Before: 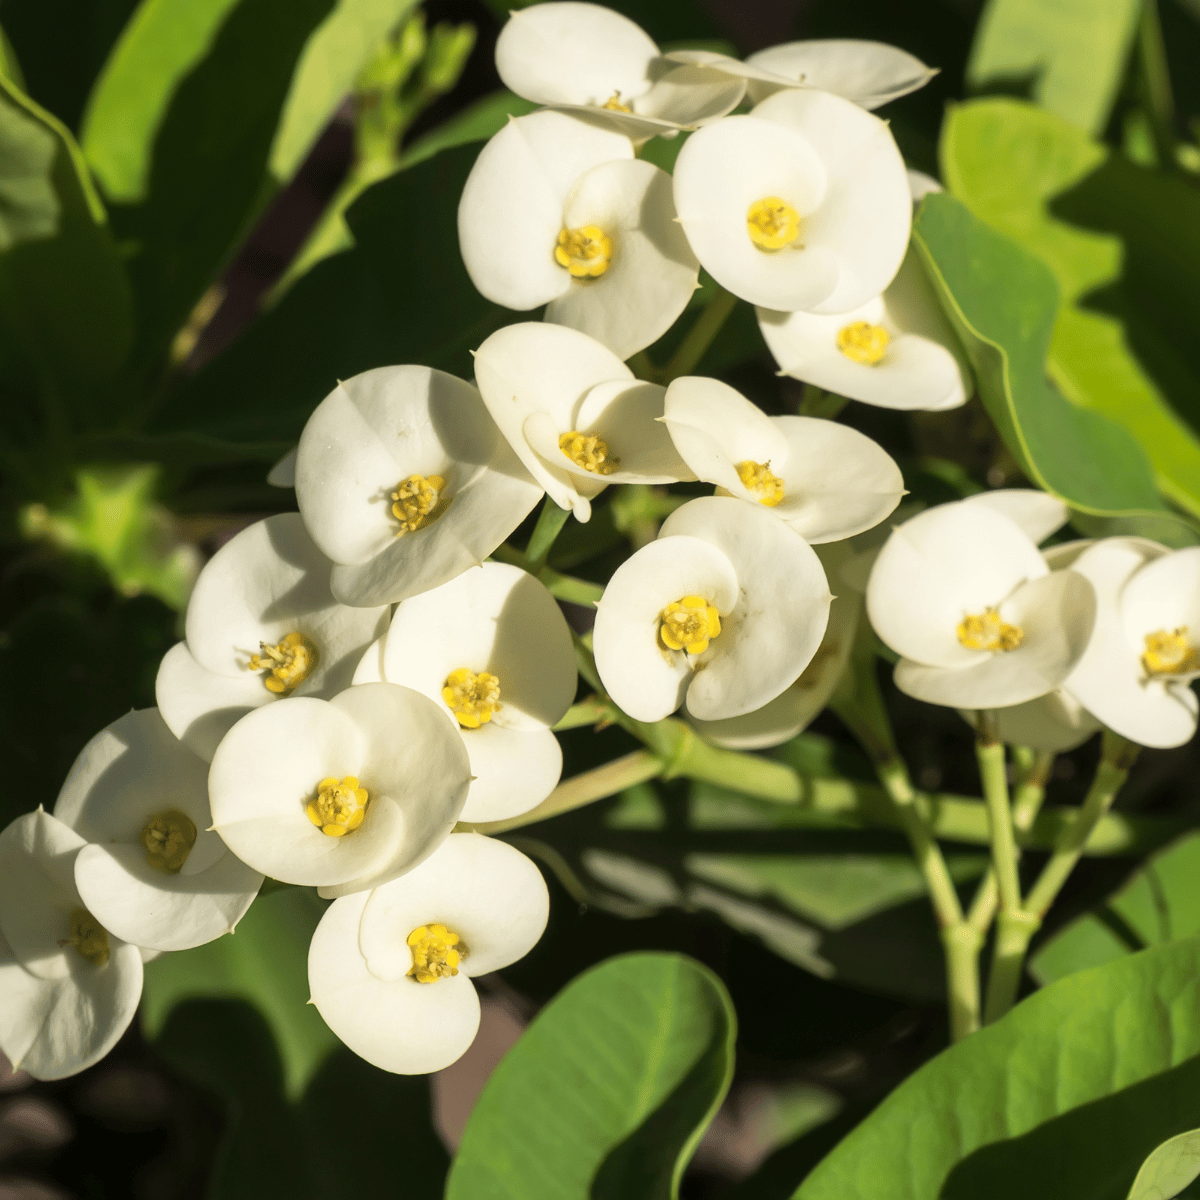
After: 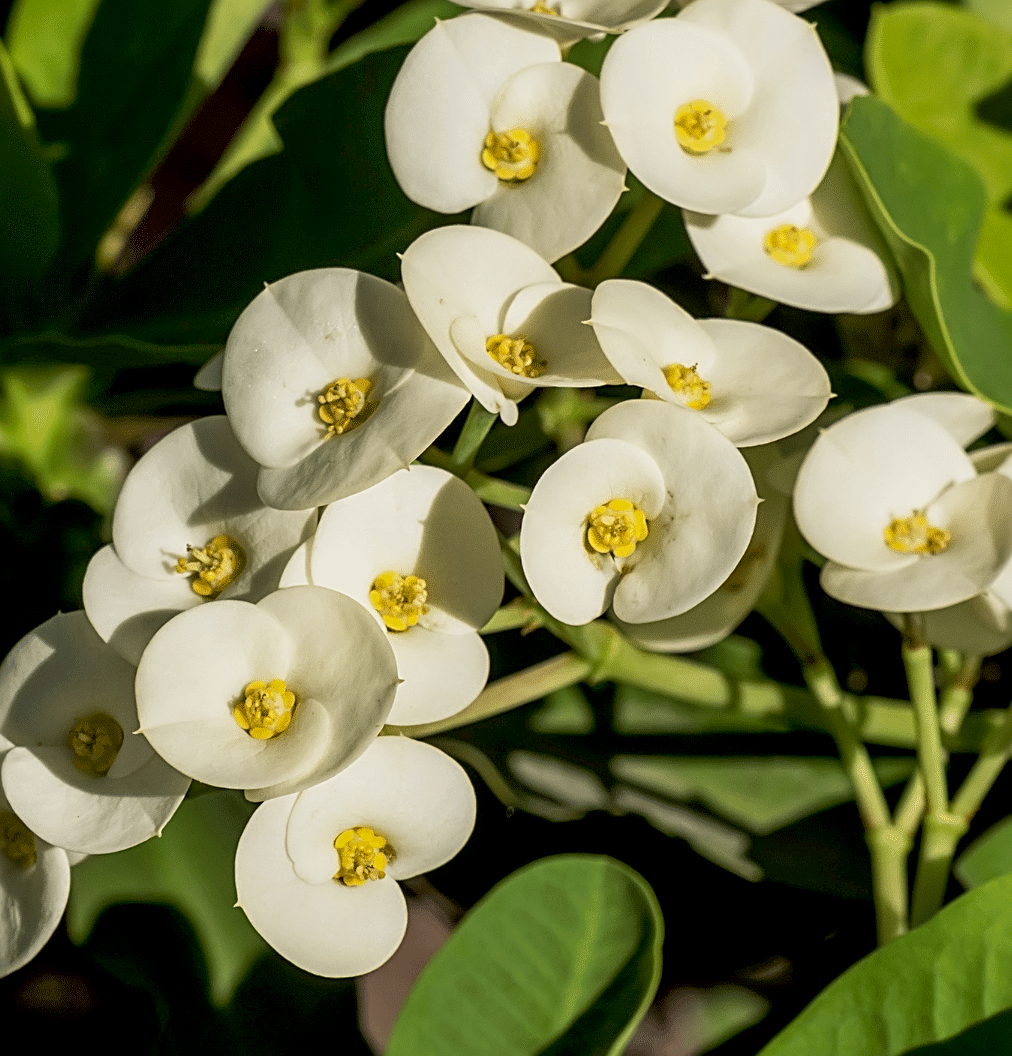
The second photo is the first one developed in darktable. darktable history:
crop: left 6.107%, top 8.093%, right 9.543%, bottom 3.892%
exposure: black level correction 0.011, compensate exposure bias true, compensate highlight preservation false
local contrast: on, module defaults
sharpen: radius 2.556, amount 0.636
tone equalizer: -8 EV 0.229 EV, -7 EV 0.451 EV, -6 EV 0.39 EV, -5 EV 0.213 EV, -3 EV -0.262 EV, -2 EV -0.394 EV, -1 EV -0.411 EV, +0 EV -0.222 EV
